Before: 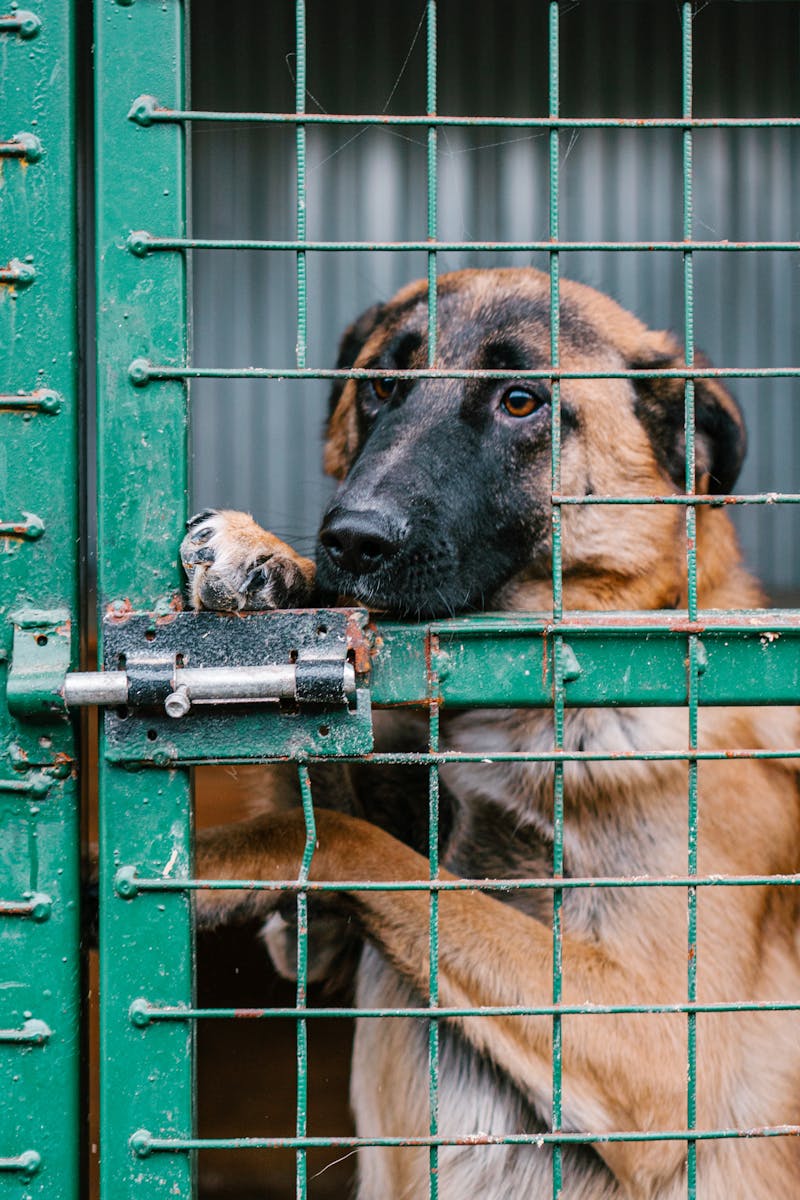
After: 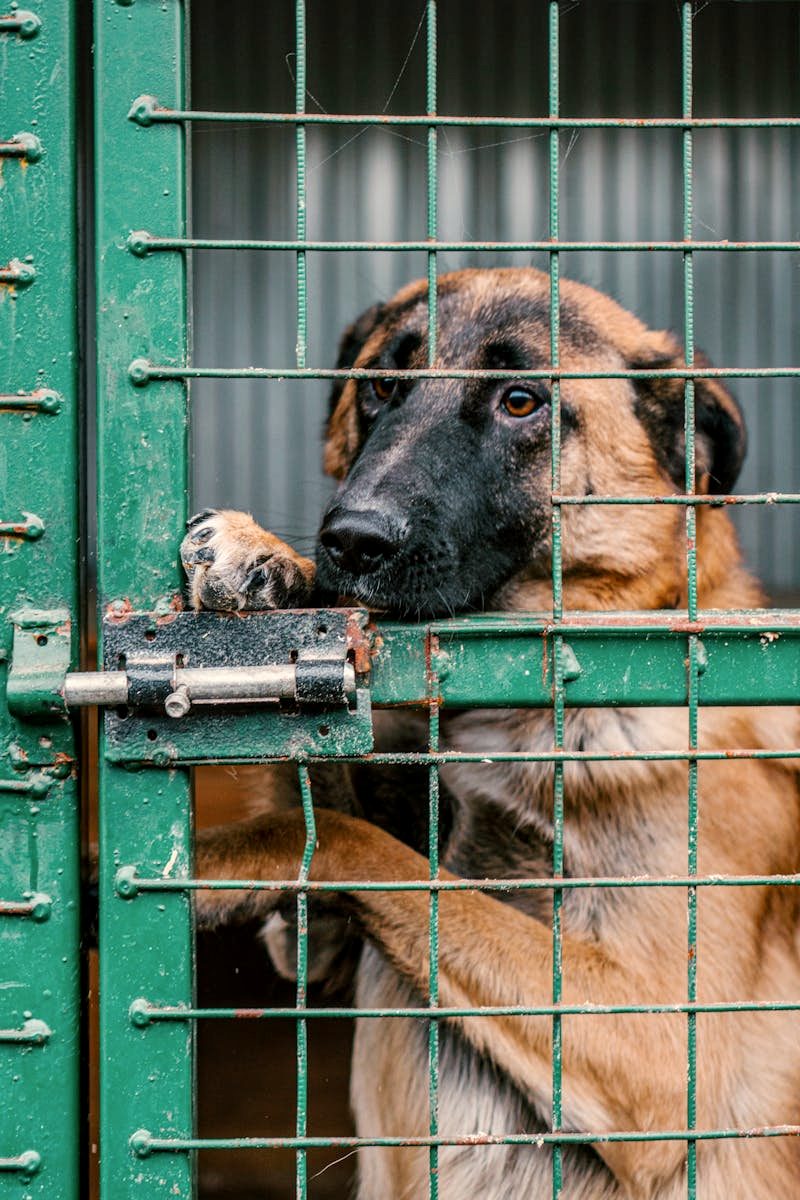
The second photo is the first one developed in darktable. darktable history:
color calibration: x 0.329, y 0.345, temperature 5633 K
local contrast: on, module defaults
